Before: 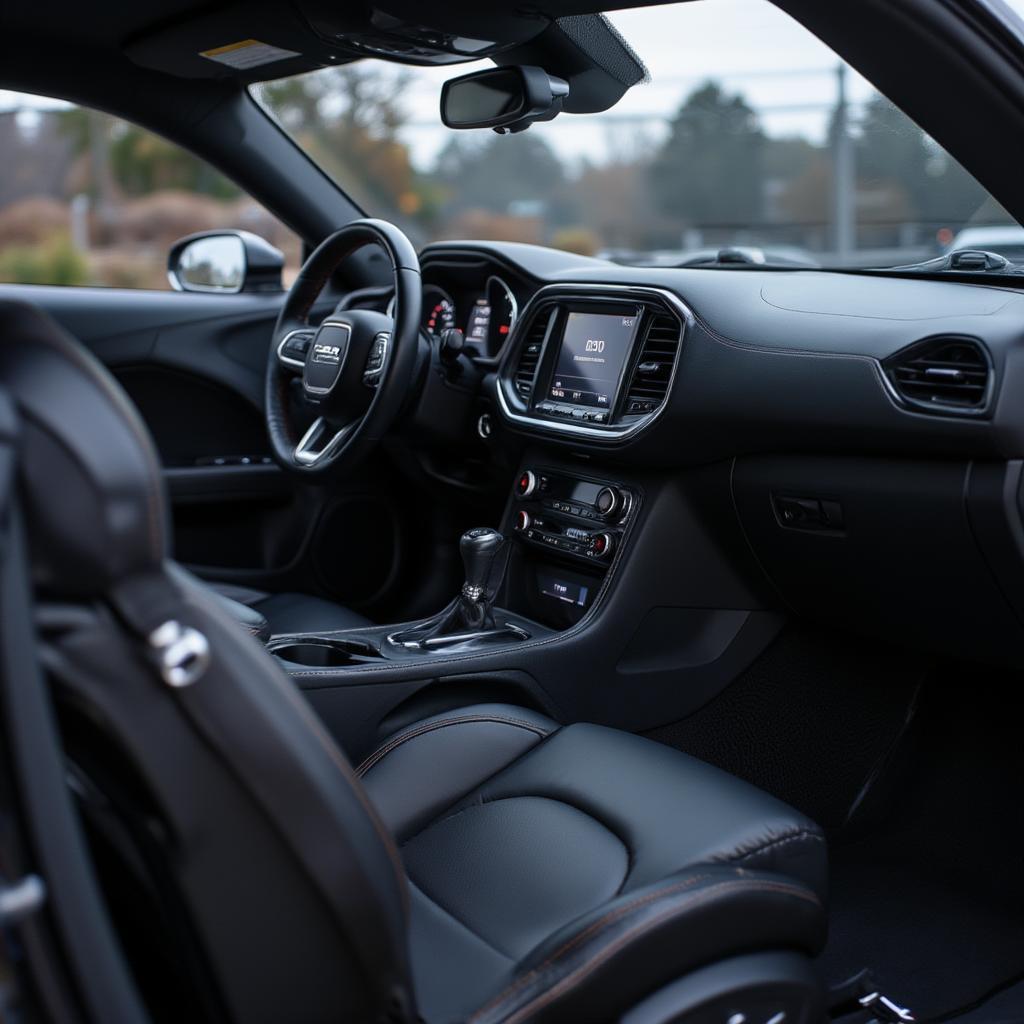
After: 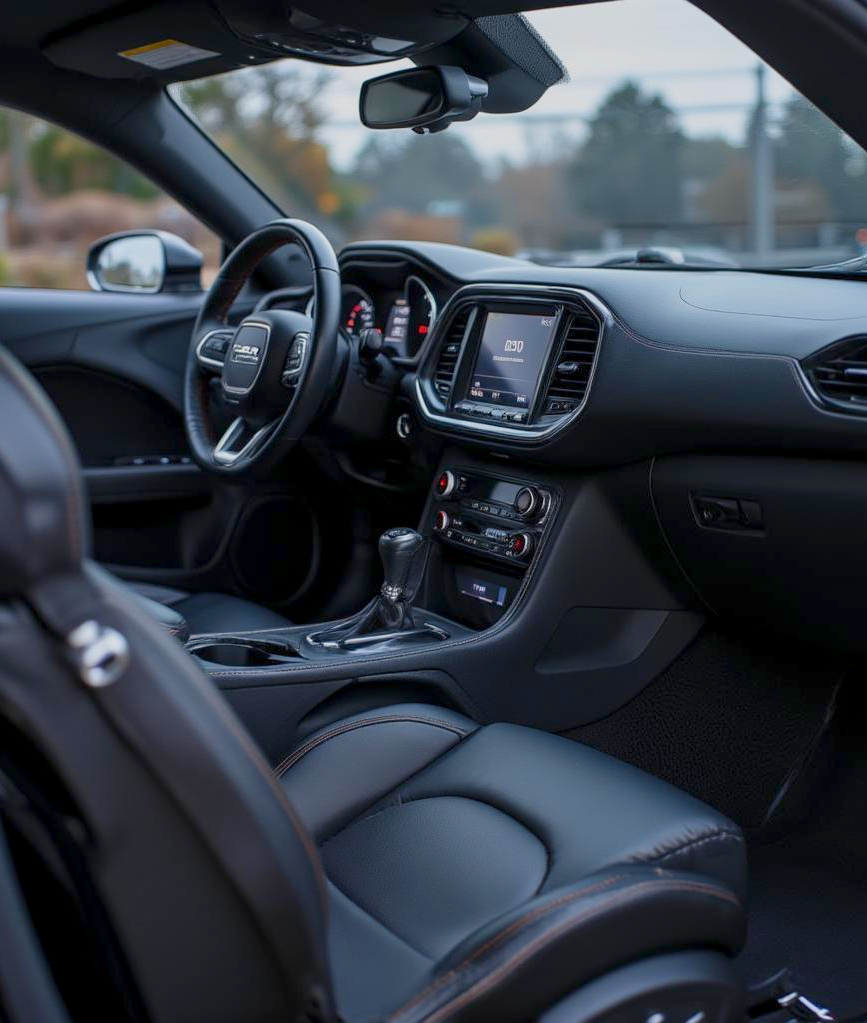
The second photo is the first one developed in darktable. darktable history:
base curve: curves: ch0 [(0, 0) (0.297, 0.298) (1, 1)], preserve colors none
color balance rgb: perceptual saturation grading › global saturation 25.121%, contrast -20.075%
crop: left 7.956%, right 7.369%
local contrast: highlights 100%, shadows 102%, detail 131%, midtone range 0.2
